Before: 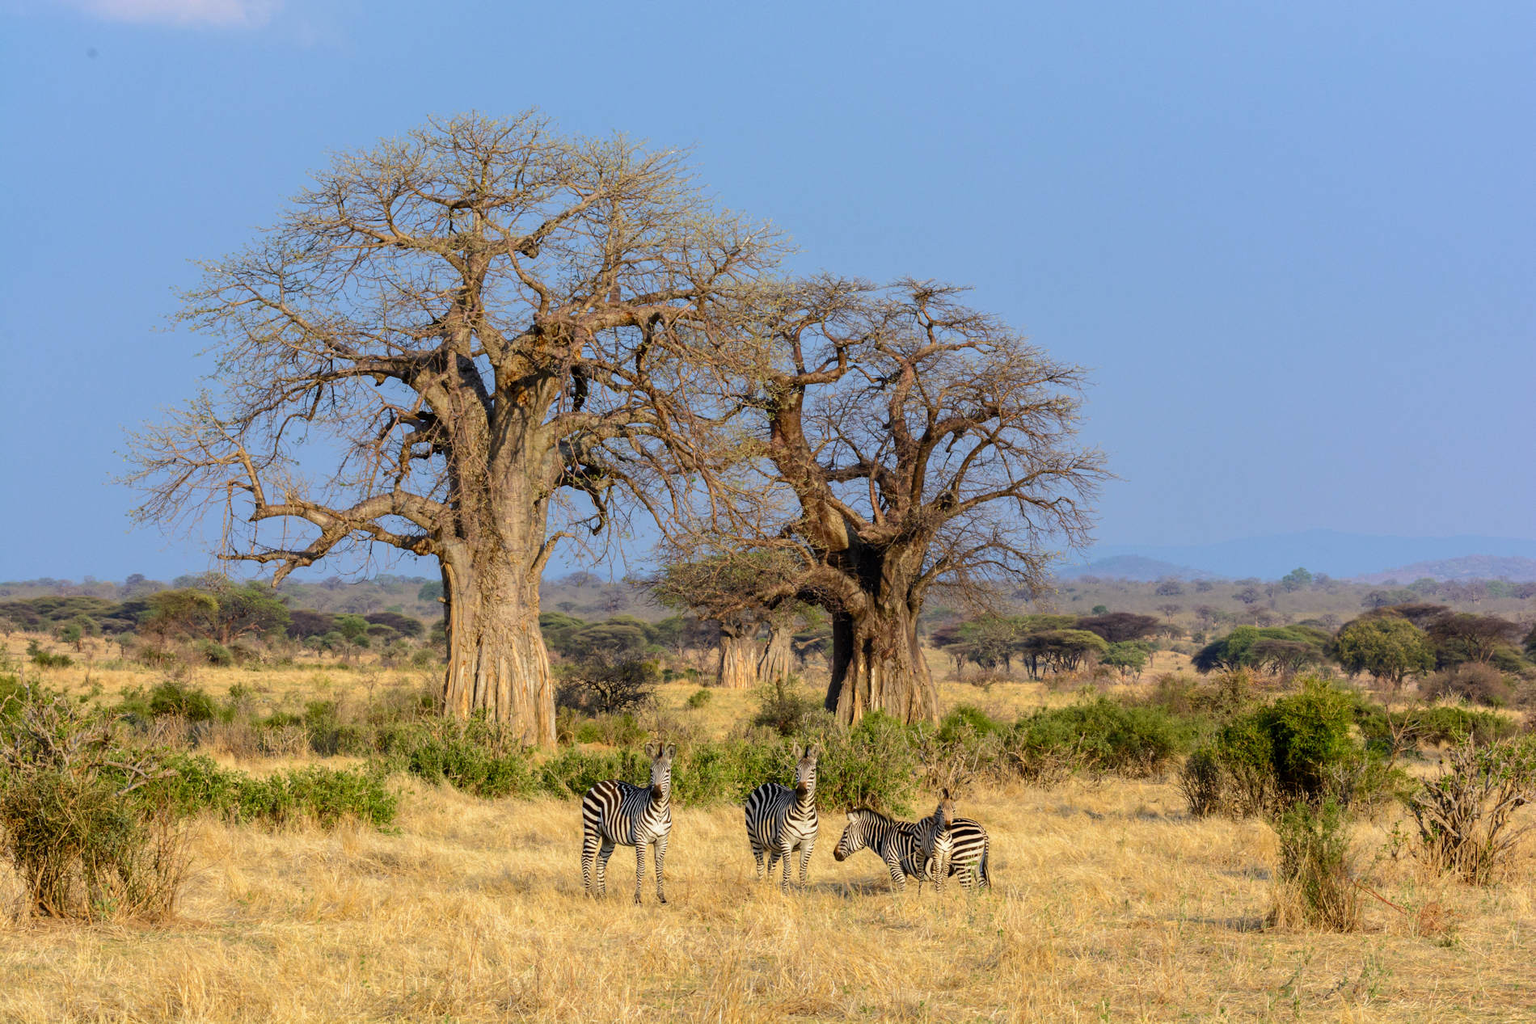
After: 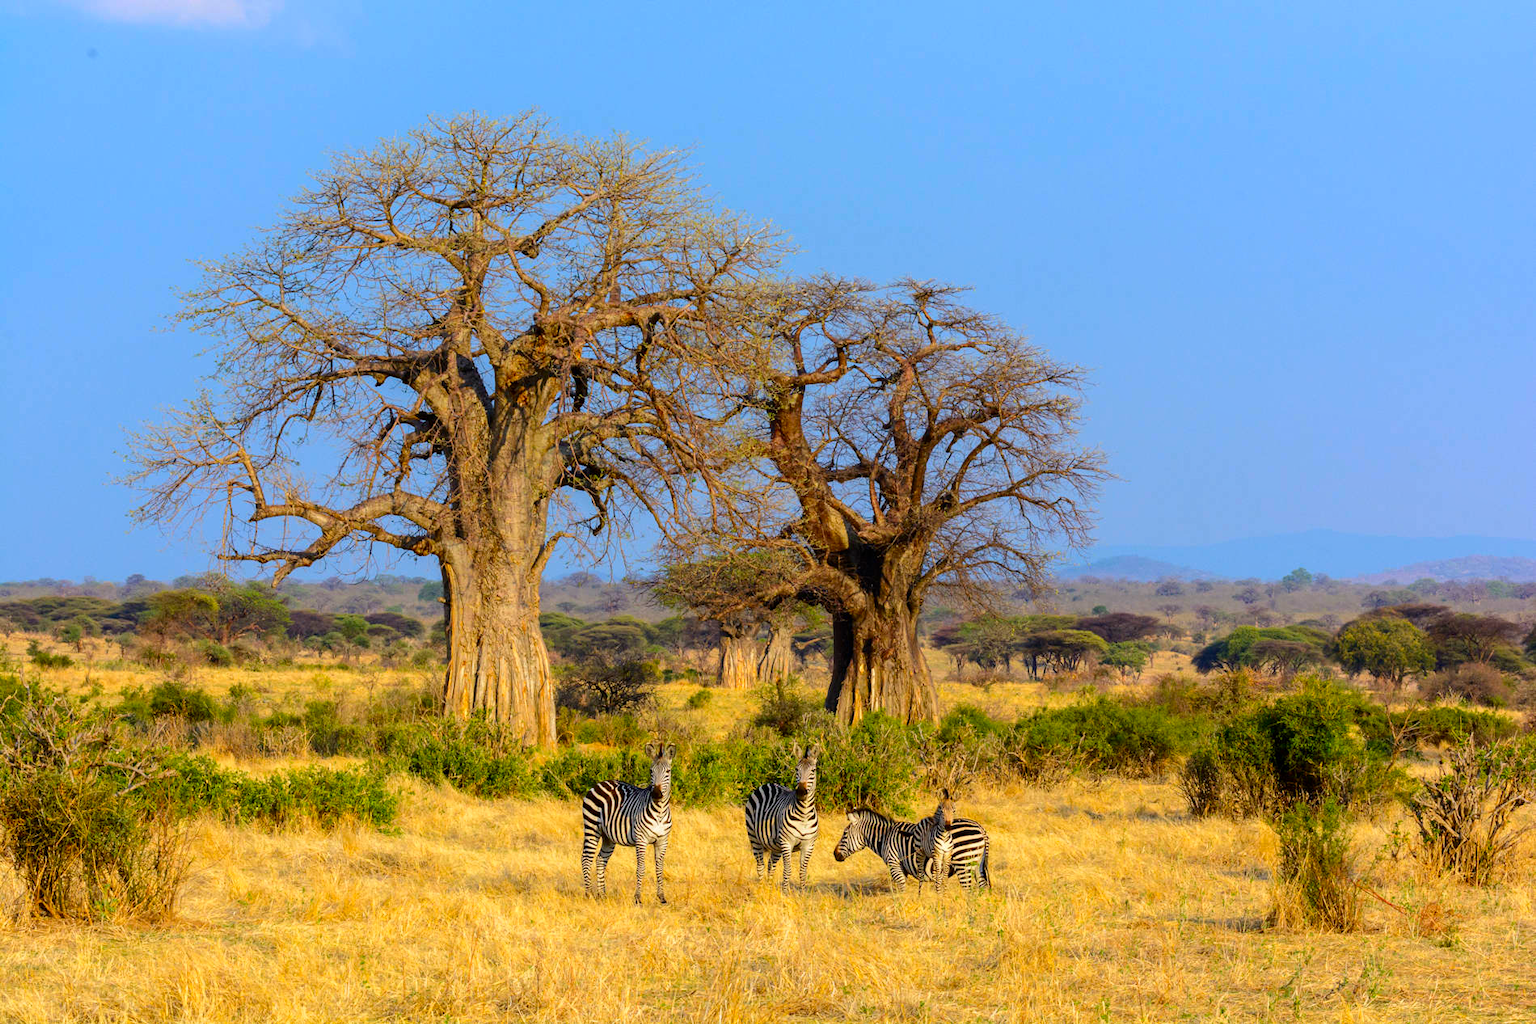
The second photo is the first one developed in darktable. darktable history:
shadows and highlights: shadows -29.54, highlights 29.78
contrast brightness saturation: contrast 0.089, saturation 0.267
color balance rgb: linear chroma grading › global chroma 14.419%, perceptual saturation grading › global saturation 0.967%
tone equalizer: luminance estimator HSV value / RGB max
